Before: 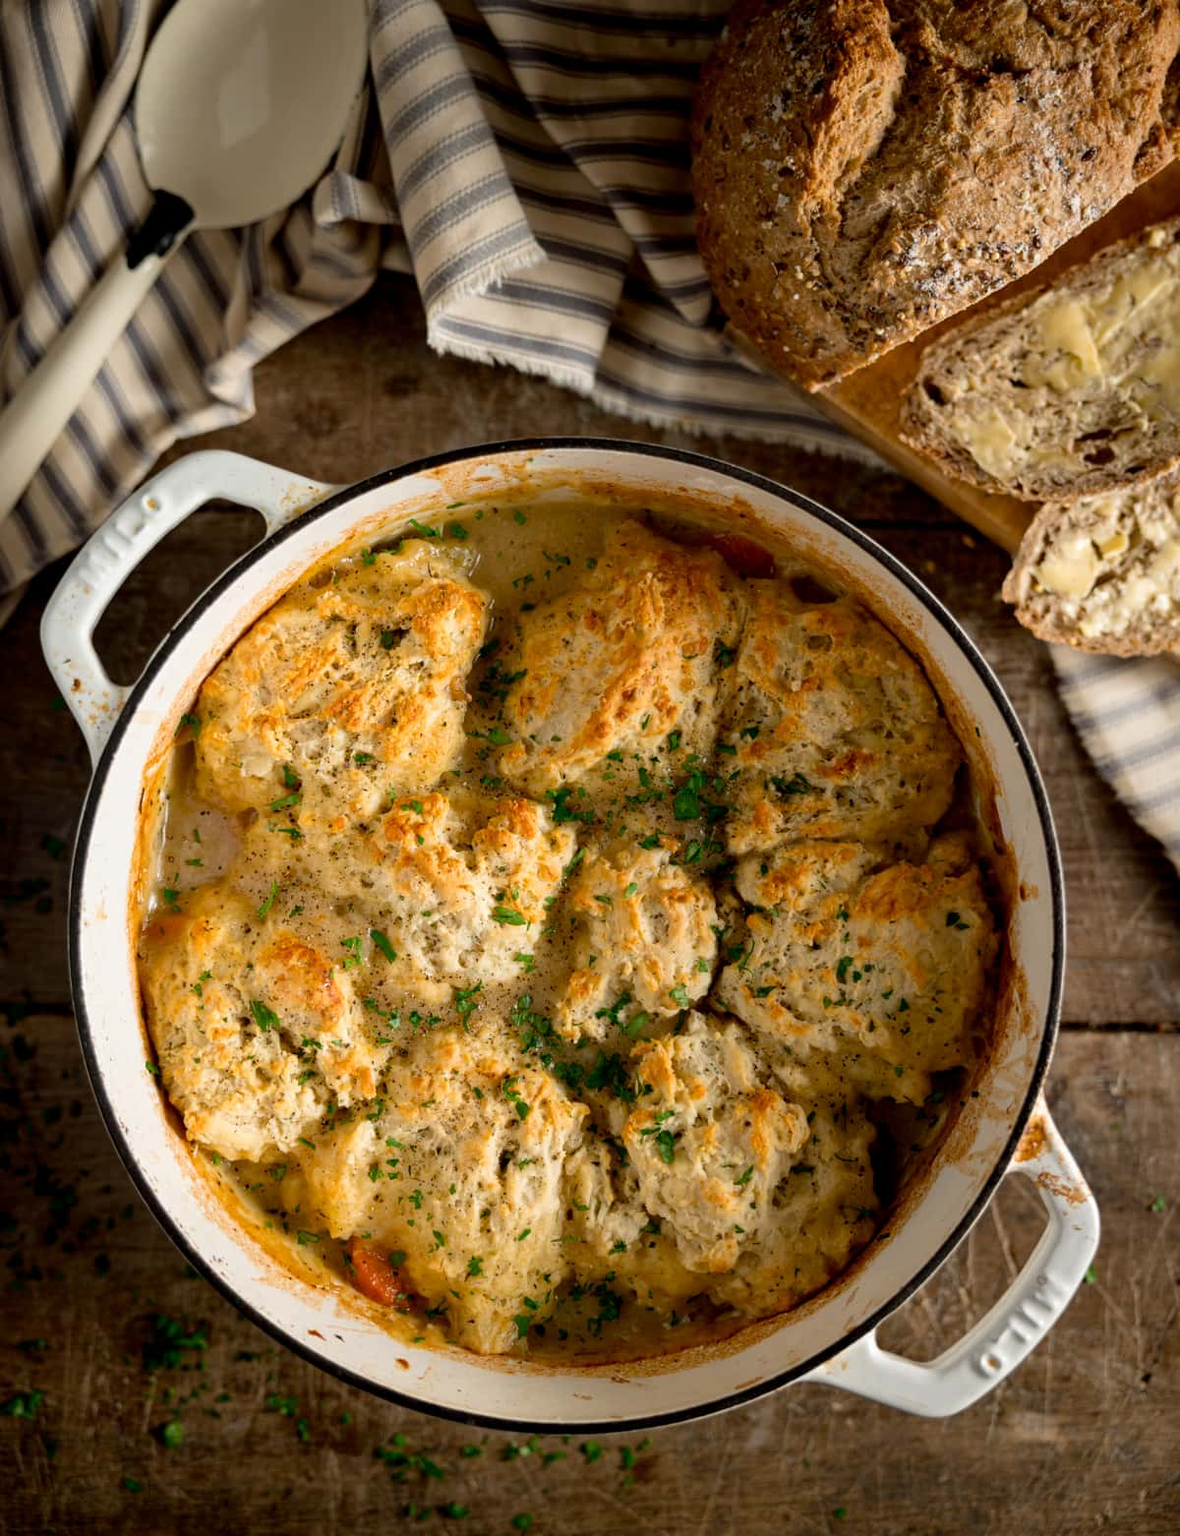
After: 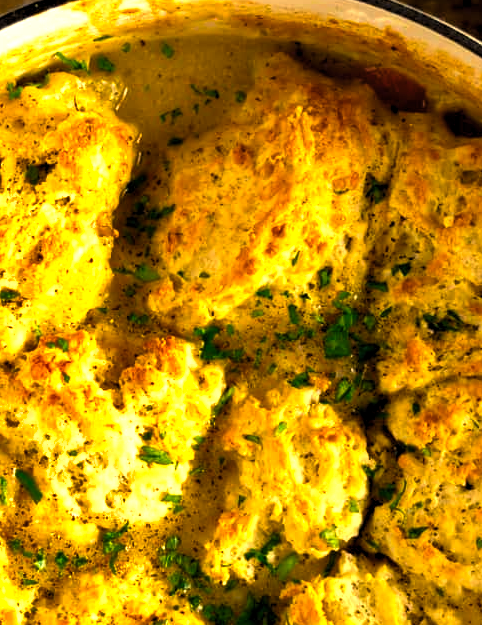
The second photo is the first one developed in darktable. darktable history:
crop: left 30.133%, top 30.486%, right 29.686%, bottom 29.485%
color balance rgb: highlights gain › chroma 7.965%, highlights gain › hue 80.88°, global offset › luminance 0.277%, perceptual saturation grading › global saturation 25.317%, global vibrance 34.721%
exposure: black level correction 0, exposure 0.701 EV, compensate highlight preservation false
shadows and highlights: radius 169.19, shadows 27.61, white point adjustment 3.09, highlights -68.35, soften with gaussian
contrast brightness saturation: saturation -0.047
levels: gray 50.86%, white 99.91%, levels [0.052, 0.496, 0.908]
